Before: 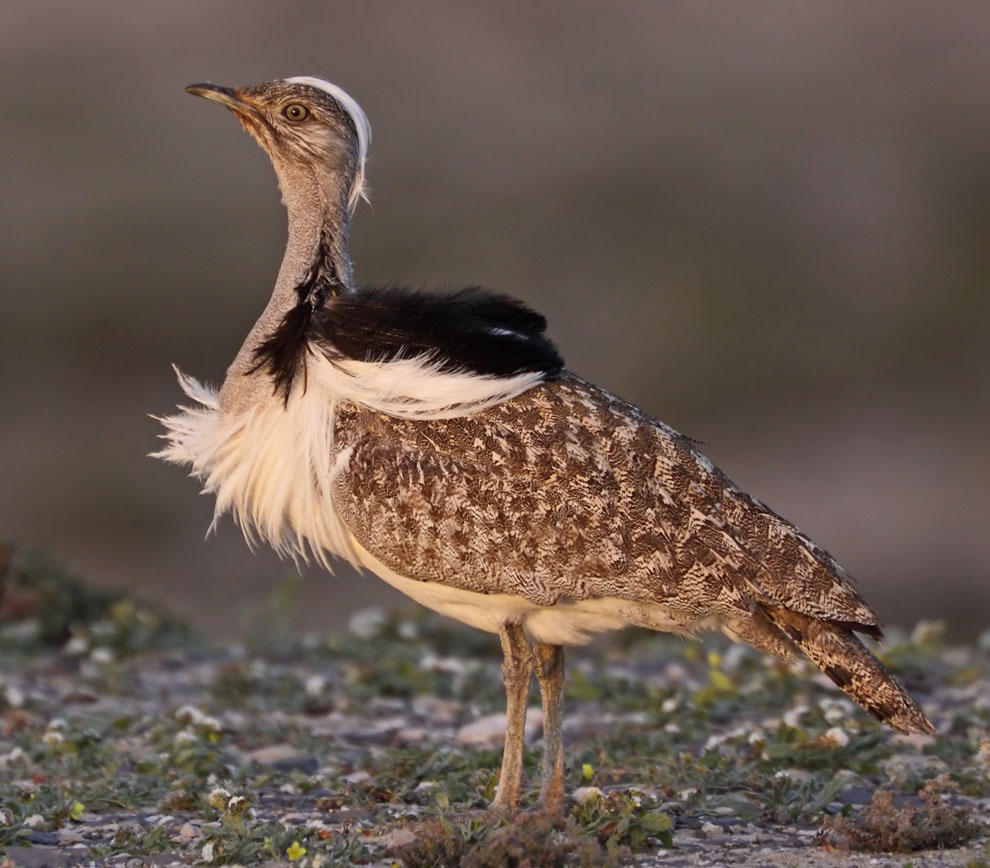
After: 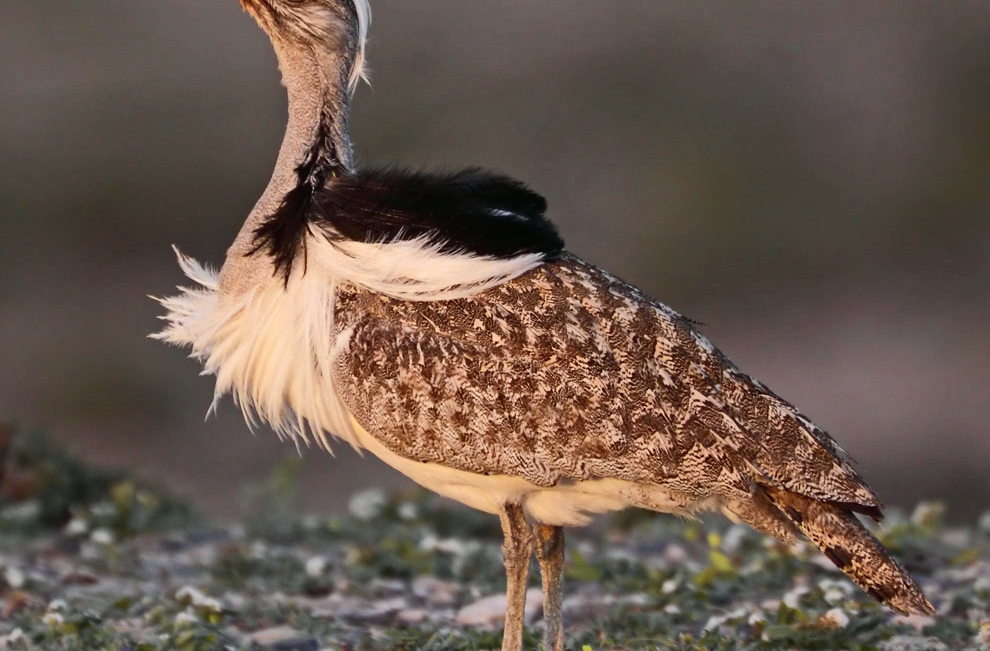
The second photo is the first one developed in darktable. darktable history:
tone curve: curves: ch0 [(0, 0.01) (0.037, 0.032) (0.131, 0.108) (0.275, 0.256) (0.483, 0.512) (0.61, 0.665) (0.696, 0.742) (0.792, 0.819) (0.911, 0.925) (0.997, 0.995)]; ch1 [(0, 0) (0.308, 0.29) (0.425, 0.411) (0.492, 0.488) (0.507, 0.503) (0.53, 0.532) (0.573, 0.586) (0.683, 0.702) (0.746, 0.77) (1, 1)]; ch2 [(0, 0) (0.246, 0.233) (0.36, 0.352) (0.415, 0.415) (0.485, 0.487) (0.502, 0.504) (0.525, 0.518) (0.539, 0.539) (0.587, 0.594) (0.636, 0.652) (0.711, 0.729) (0.845, 0.855) (0.998, 0.977)], color space Lab, independent channels, preserve colors none
crop: top 13.819%, bottom 11.169%
